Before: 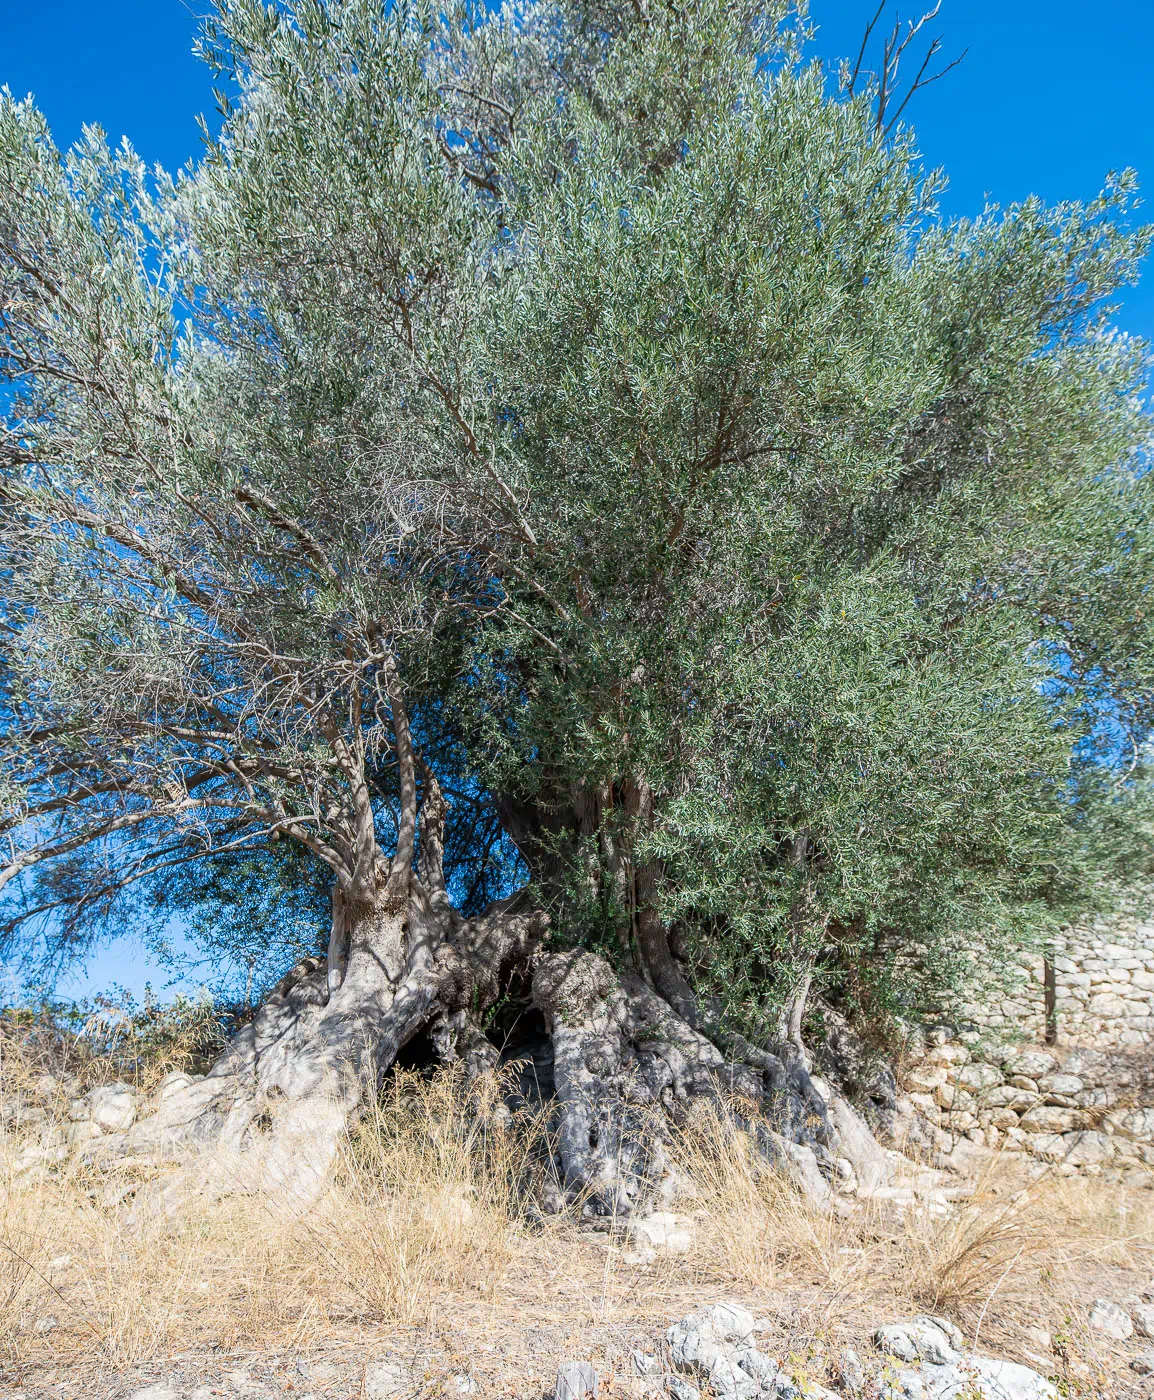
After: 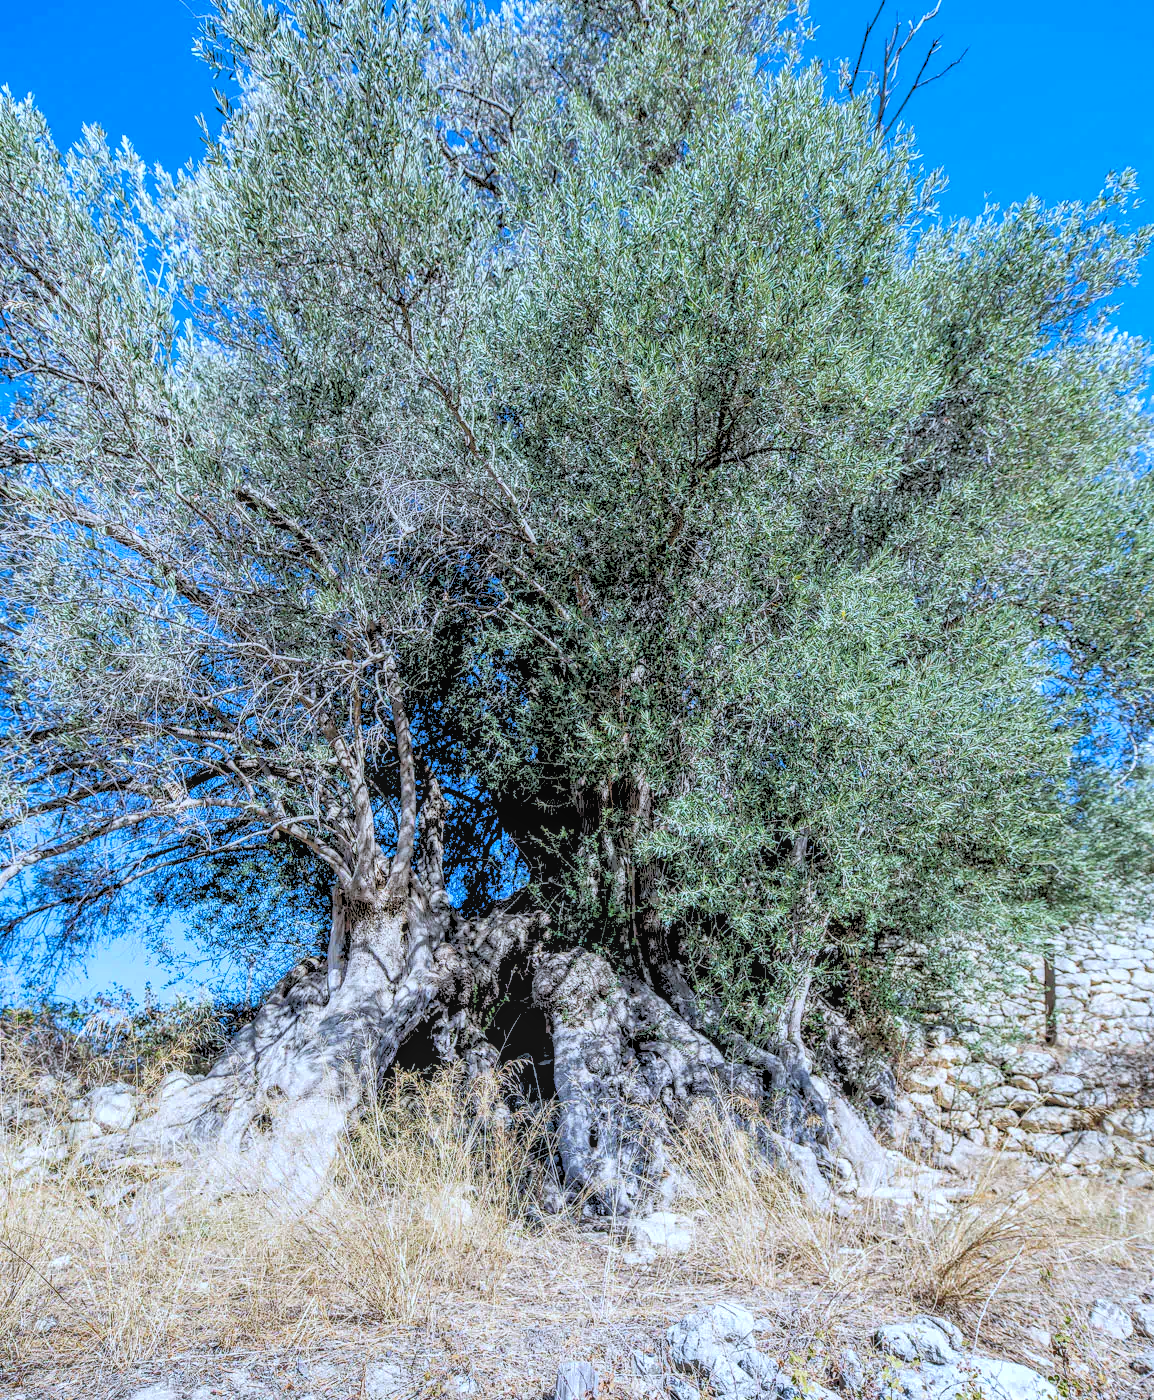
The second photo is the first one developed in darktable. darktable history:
shadows and highlights: low approximation 0.01, soften with gaussian
local contrast: highlights 0%, shadows 0%, detail 133%
white balance: red 0.926, green 1.003, blue 1.133
rgb levels: levels [[0.027, 0.429, 0.996], [0, 0.5, 1], [0, 0.5, 1]]
